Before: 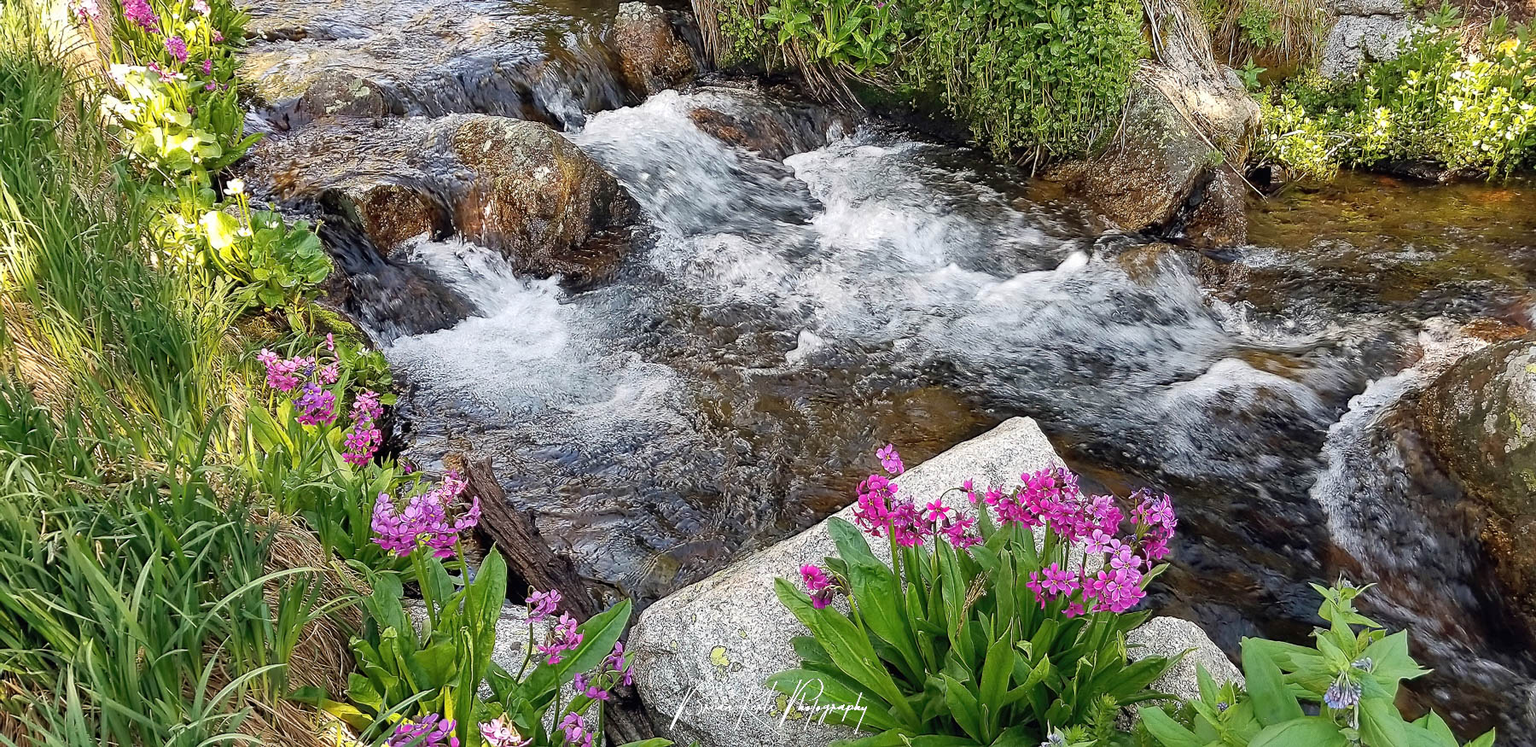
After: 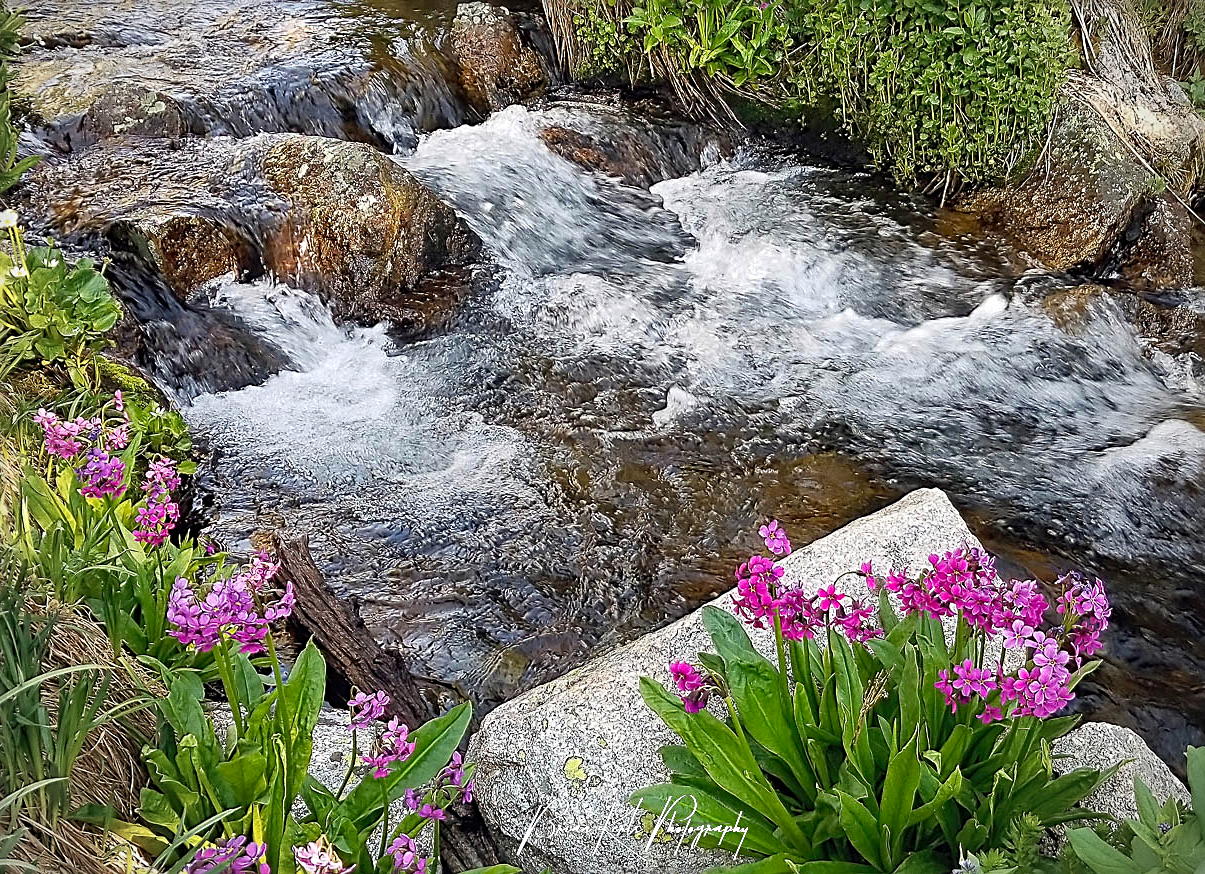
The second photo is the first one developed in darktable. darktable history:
color balance rgb: perceptual saturation grading › global saturation 7.272%, perceptual saturation grading › shadows 3.663%
crop and rotate: left 14.929%, right 18.102%
sharpen: radius 2.734
vignetting: fall-off radius 61.19%
exposure: compensate exposure bias true, compensate highlight preservation false
